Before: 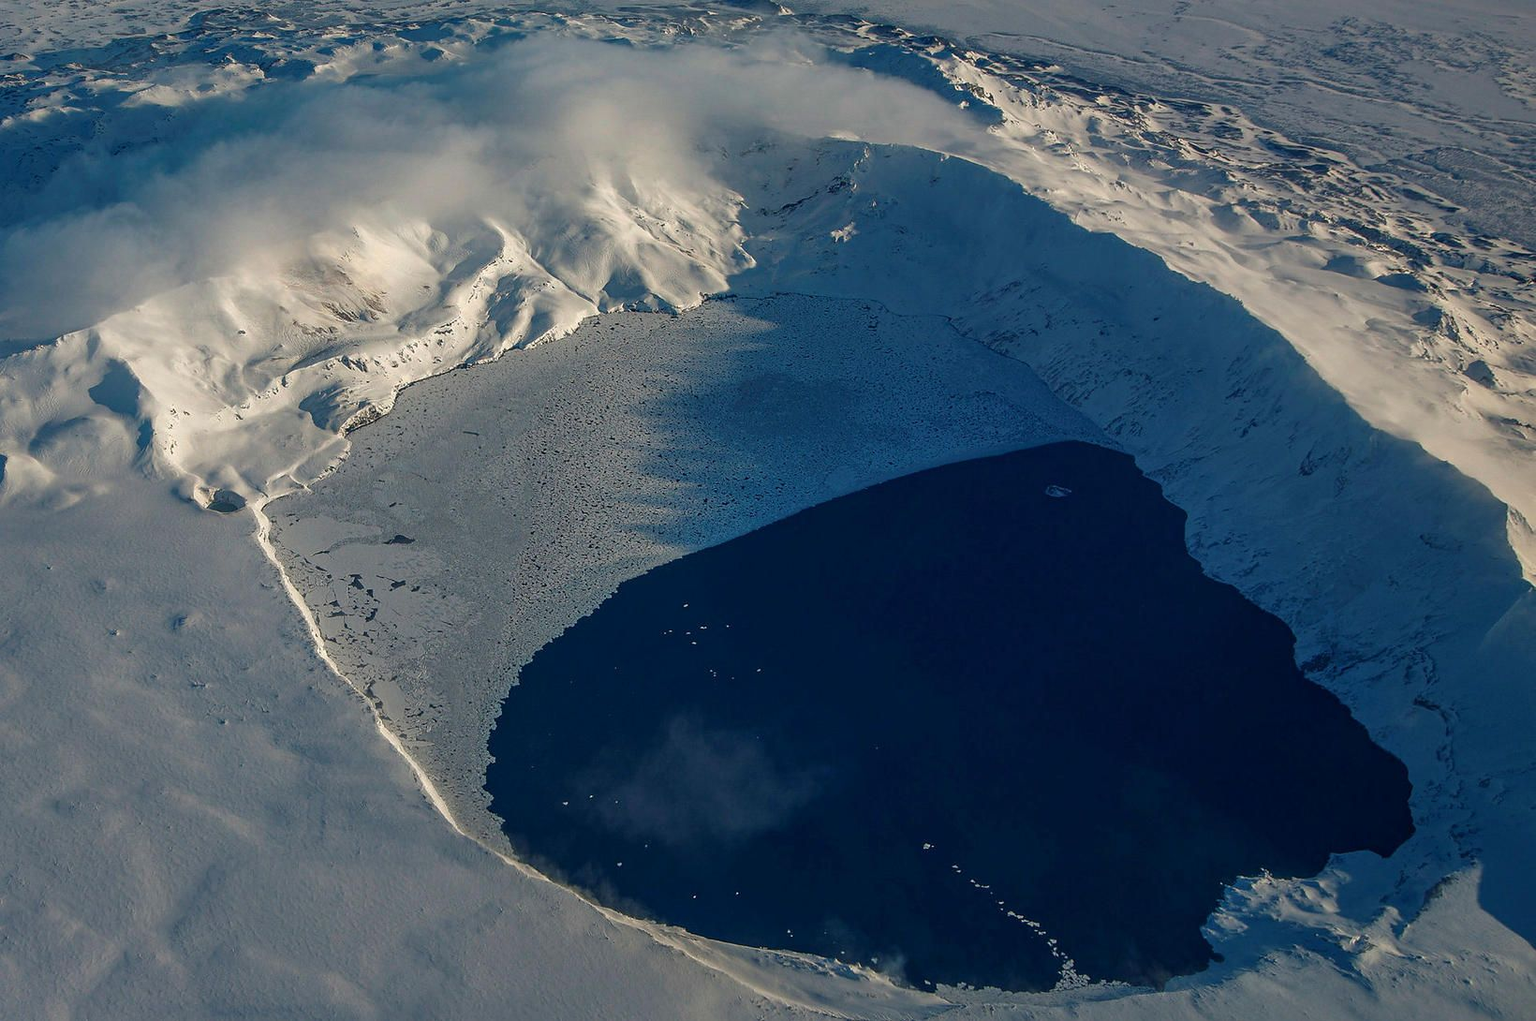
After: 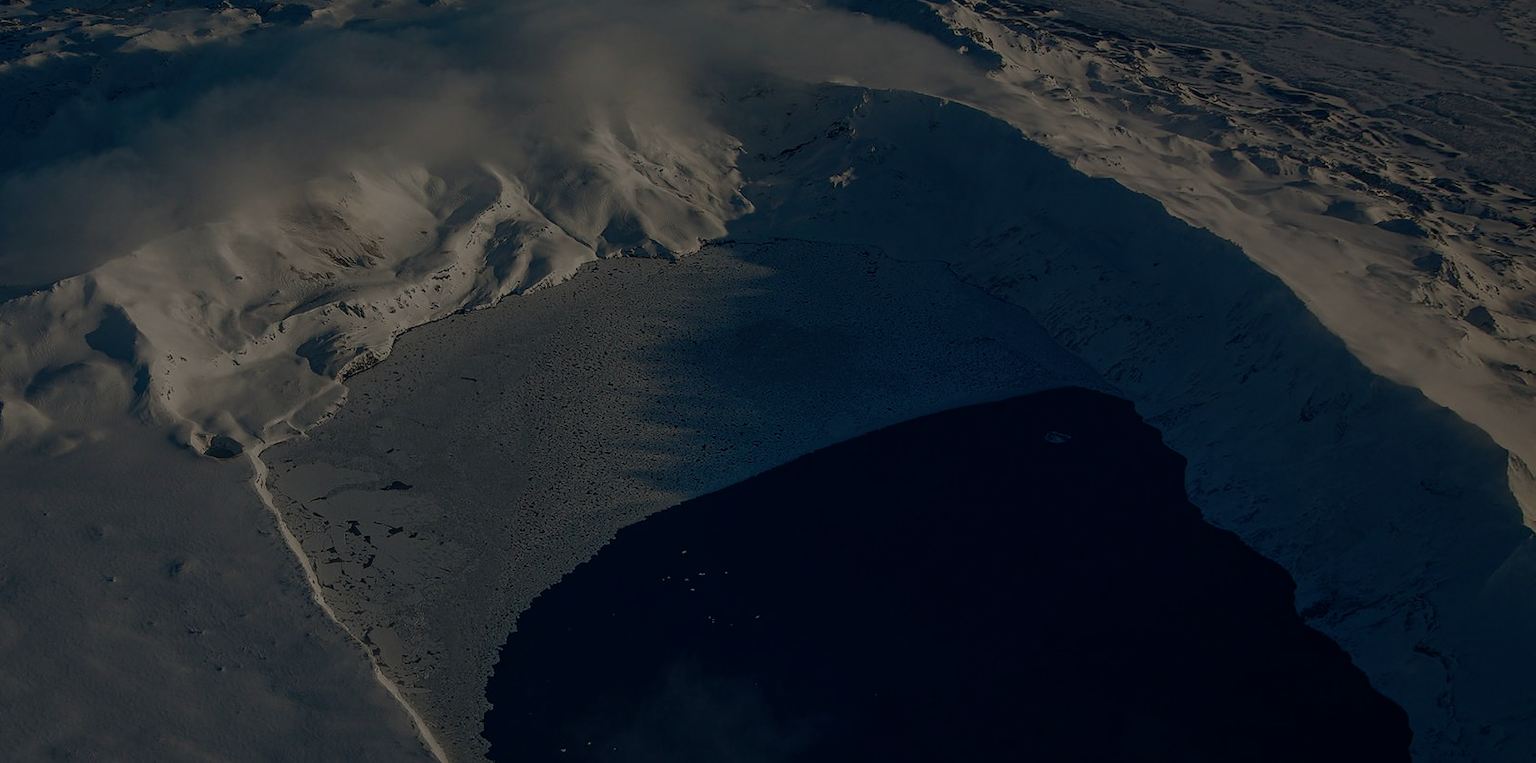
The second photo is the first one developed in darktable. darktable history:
exposure: exposure -2.391 EV, compensate exposure bias true, compensate highlight preservation false
crop: left 0.278%, top 5.479%, bottom 19.906%
